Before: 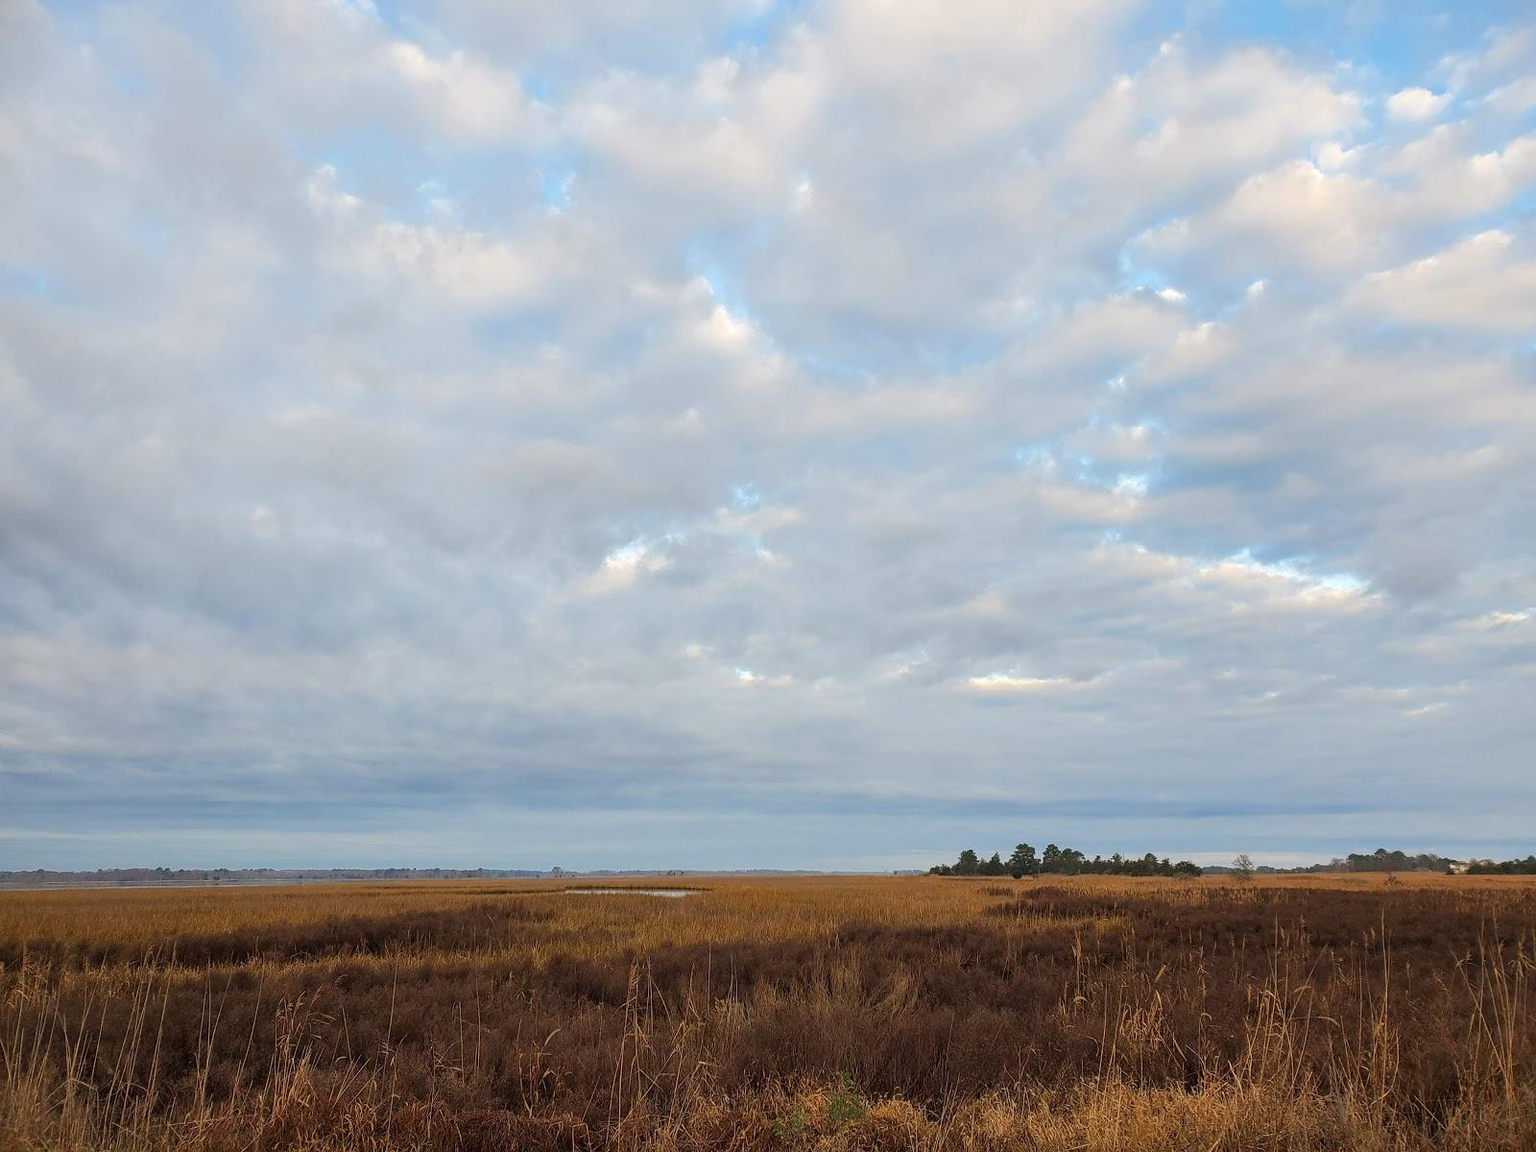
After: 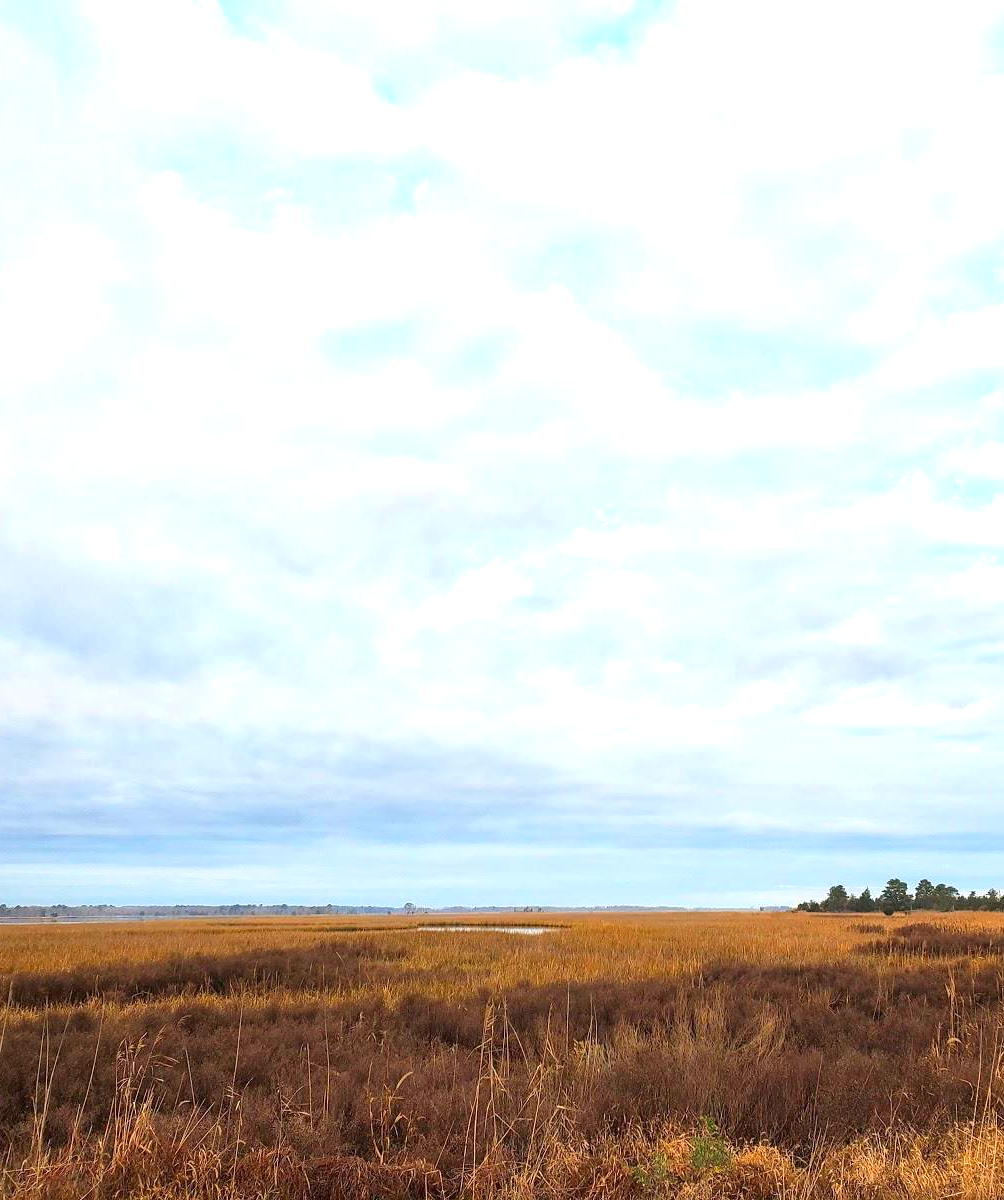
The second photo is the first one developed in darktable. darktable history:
crop: left 10.739%, right 26.459%
contrast brightness saturation: contrast 0.038, saturation 0.162
exposure: black level correction 0, exposure 1.001 EV, compensate exposure bias true, compensate highlight preservation false
